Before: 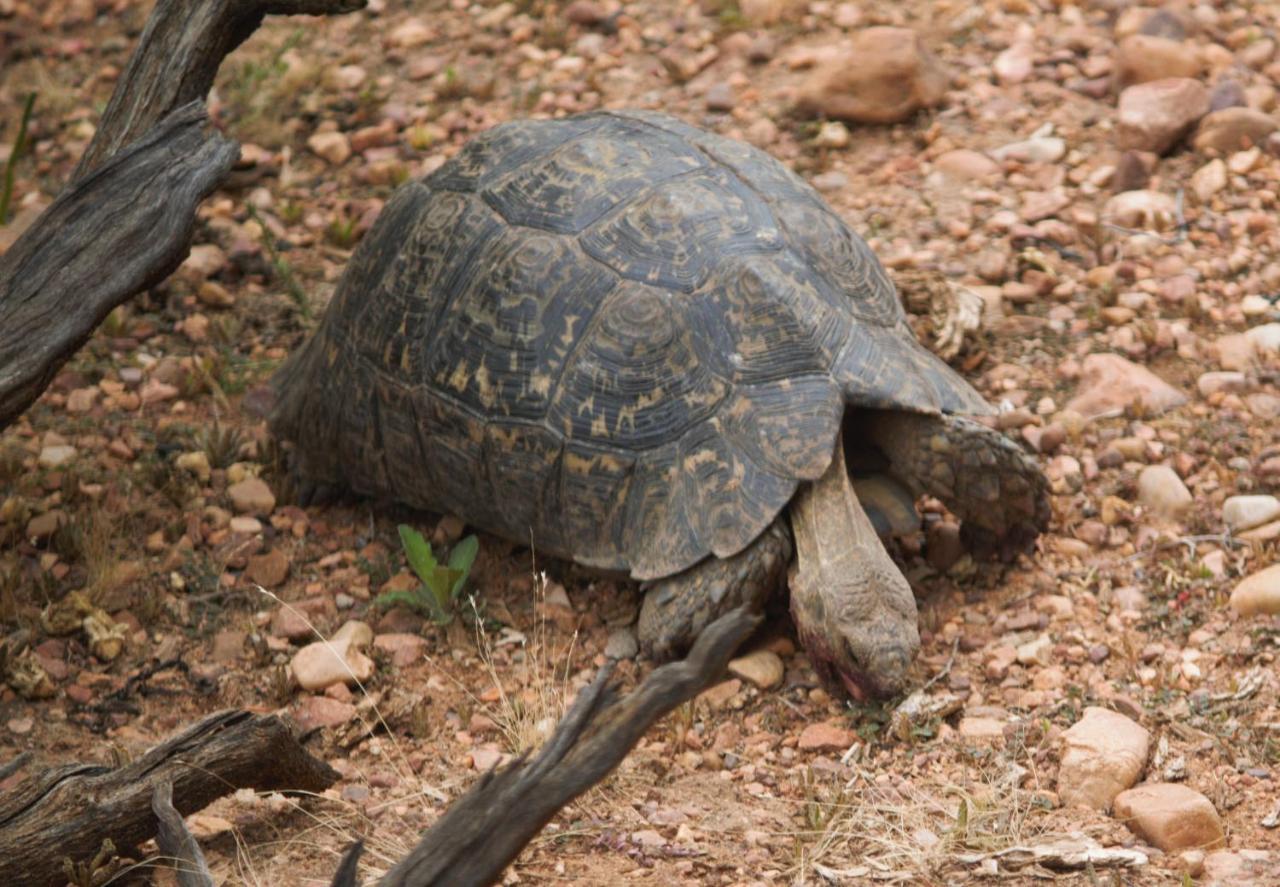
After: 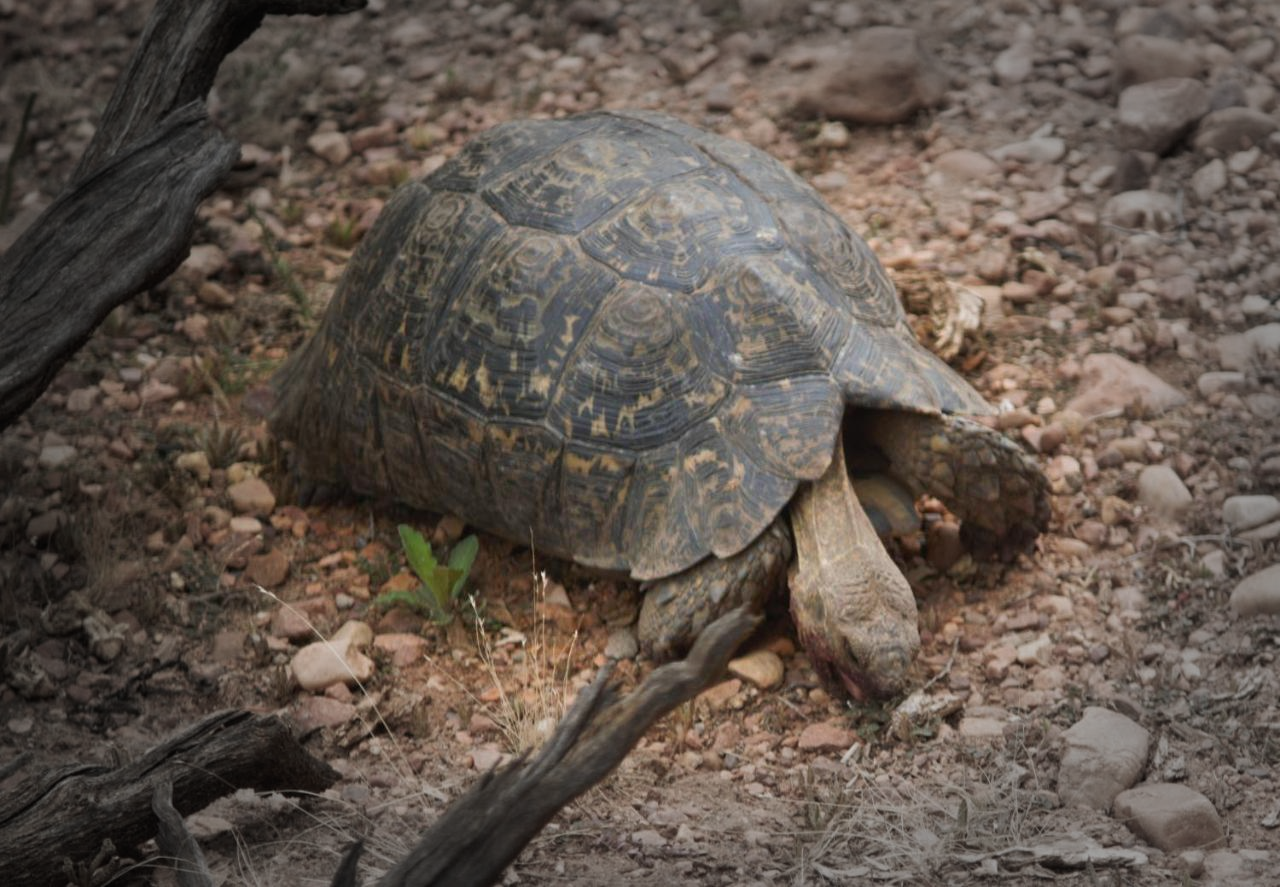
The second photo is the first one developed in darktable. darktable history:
vignetting: fall-off start 48.17%, brightness -0.622, saturation -0.684, automatic ratio true, width/height ratio 1.289
